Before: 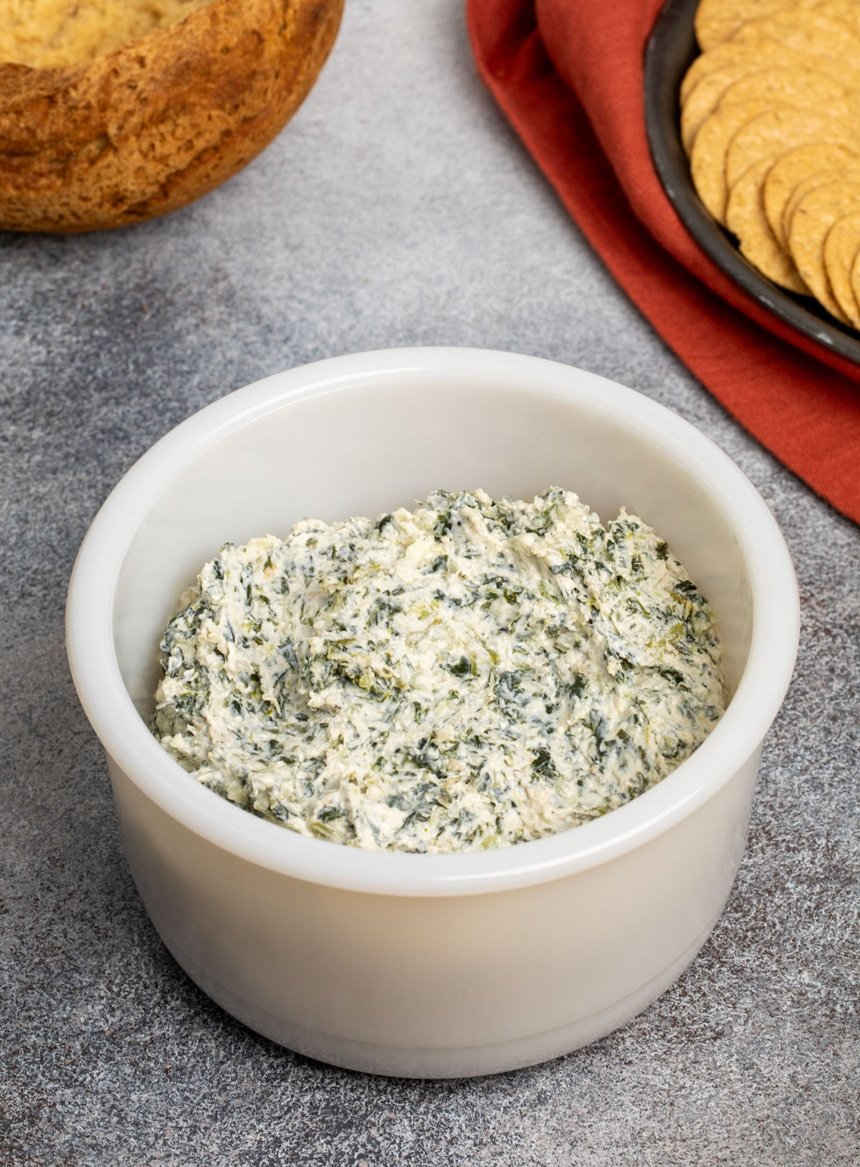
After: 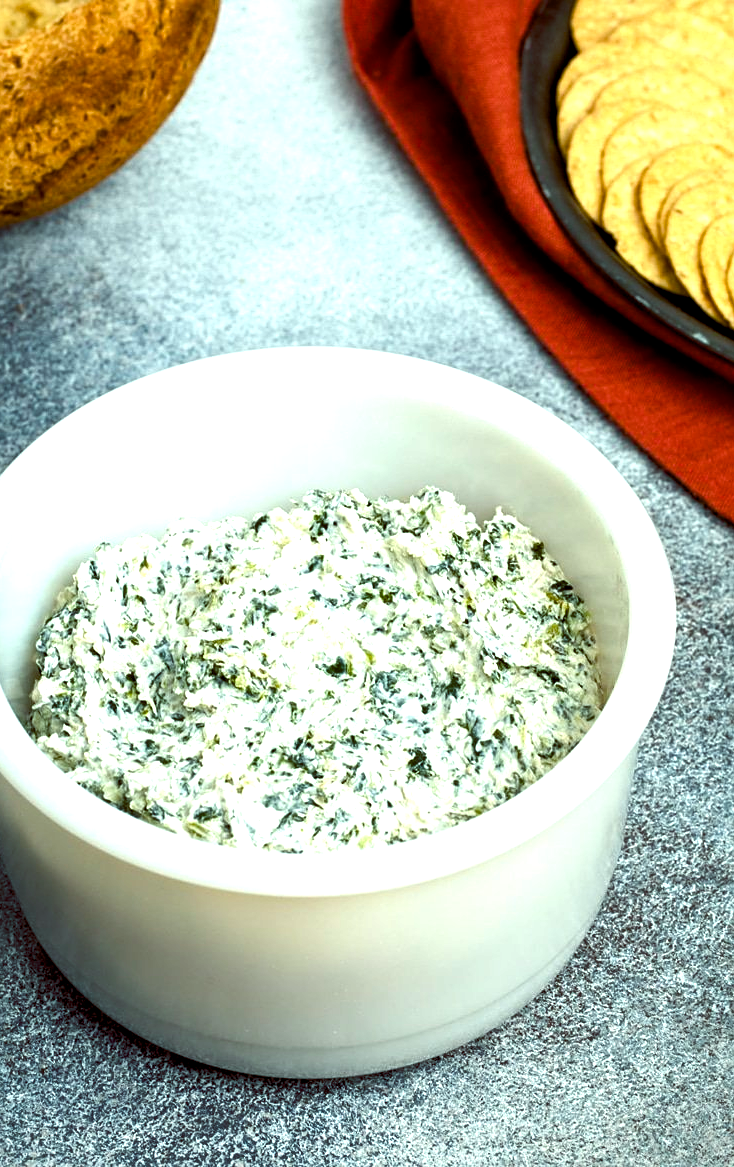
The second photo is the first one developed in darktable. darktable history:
color balance: mode lift, gamma, gain (sRGB), lift [1, 1, 1.022, 1.026]
color balance rgb: shadows lift › luminance -7.7%, shadows lift › chroma 2.13%, shadows lift › hue 200.79°, power › luminance -7.77%, power › chroma 2.27%, power › hue 220.69°, highlights gain › luminance 15.15%, highlights gain › chroma 4%, highlights gain › hue 209.35°, global offset › luminance -0.21%, global offset › chroma 0.27%, perceptual saturation grading › global saturation 24.42%, perceptual saturation grading › highlights -24.42%, perceptual saturation grading › mid-tones 24.42%, perceptual saturation grading › shadows 40%, perceptual brilliance grading › global brilliance -5%, perceptual brilliance grading › highlights 24.42%, perceptual brilliance grading › mid-tones 7%, perceptual brilliance grading › shadows -5%
white balance: red 1.045, blue 0.932
sharpen: amount 0.2
crop and rotate: left 14.584%
